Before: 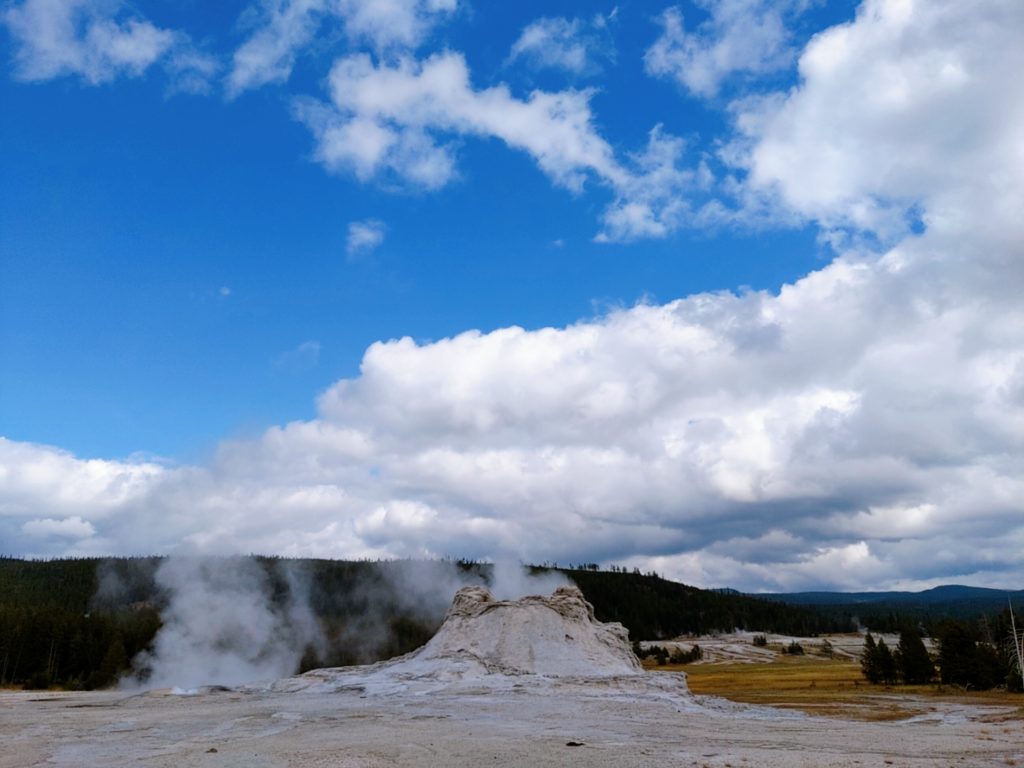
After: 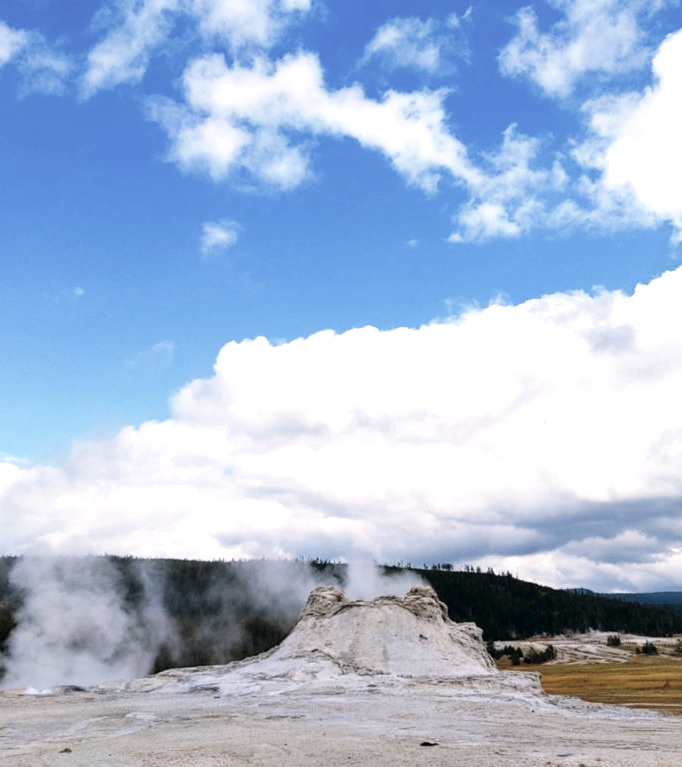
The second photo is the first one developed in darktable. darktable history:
shadows and highlights: radius 45.77, white point adjustment 6.48, compress 79.75%, soften with gaussian
base curve: curves: ch0 [(0, 0) (0.557, 0.834) (1, 1)], preserve colors none
color correction: highlights a* 2.83, highlights b* 5, shadows a* -2.67, shadows b* -4.85, saturation 0.767
crop and rotate: left 14.286%, right 19.089%
